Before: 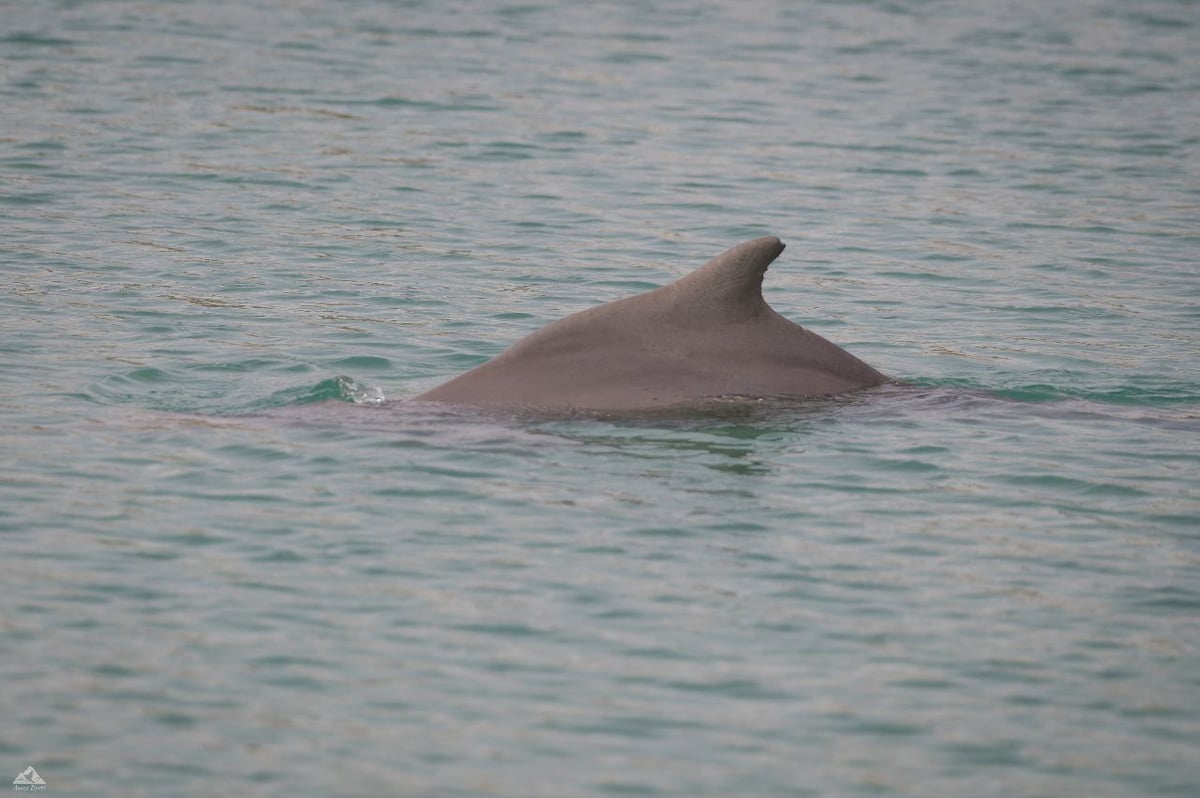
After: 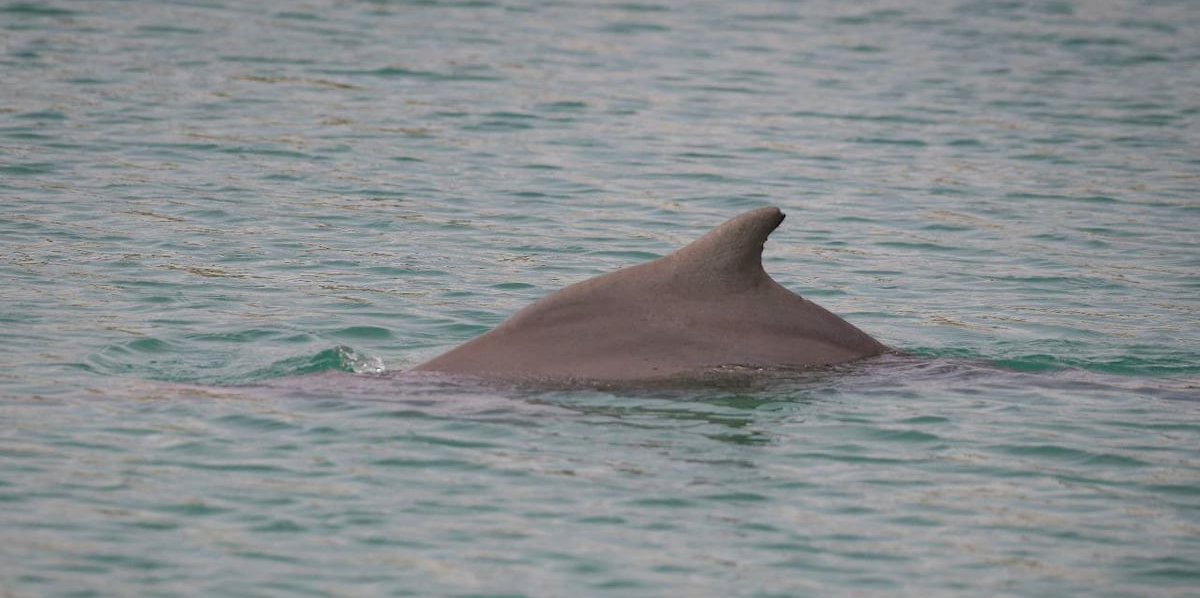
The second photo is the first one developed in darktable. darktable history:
crop: top 3.857%, bottom 21.132%
haze removal: compatibility mode true, adaptive false
